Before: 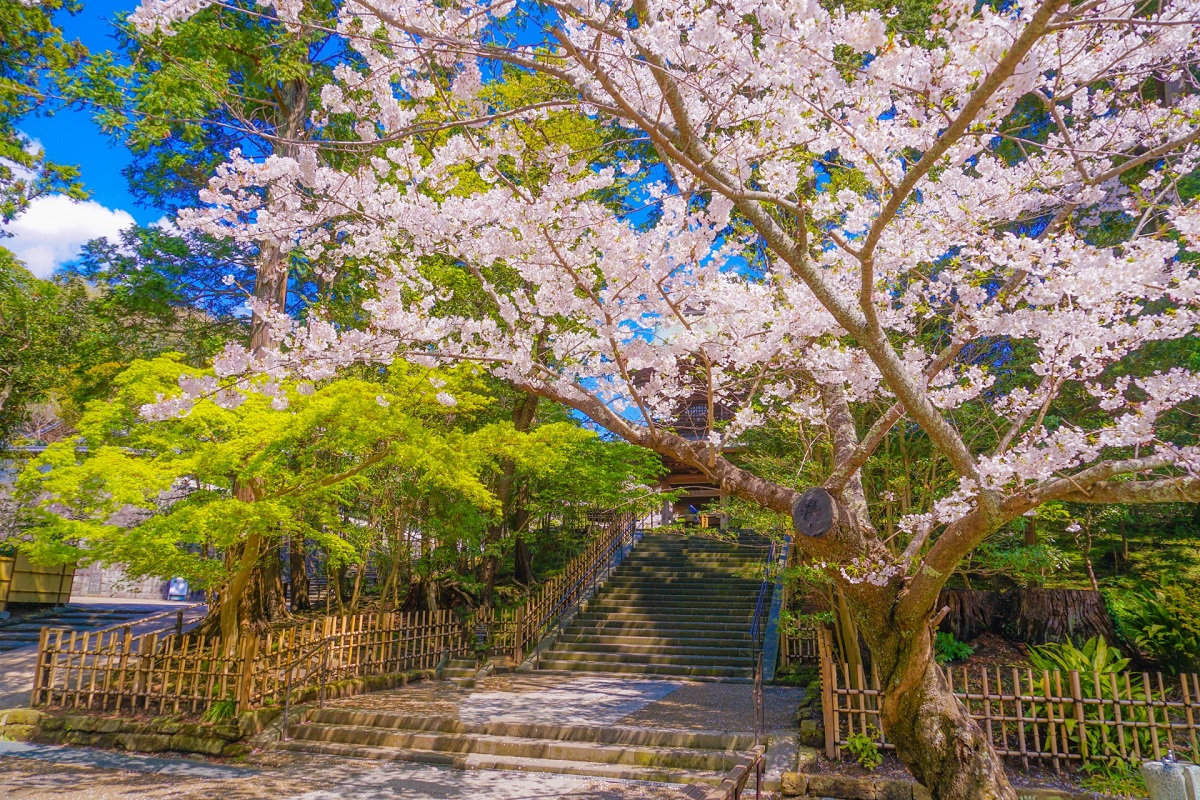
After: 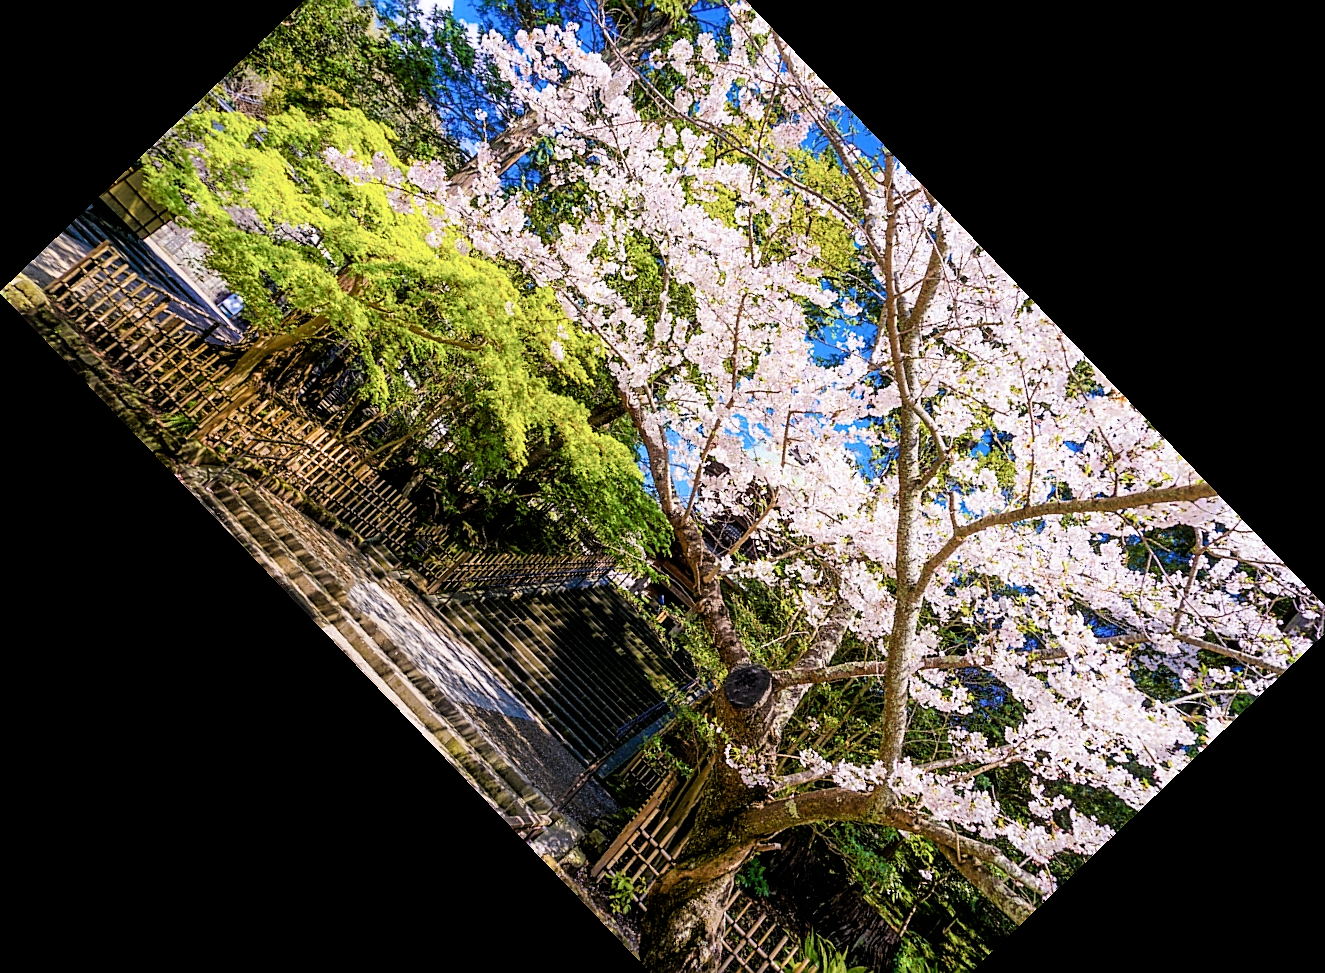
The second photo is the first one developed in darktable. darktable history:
white balance: red 0.978, blue 0.999
crop and rotate: angle -46.26°, top 16.234%, right 0.912%, bottom 11.704%
rotate and perspective: rotation -3°, crop left 0.031, crop right 0.968, crop top 0.07, crop bottom 0.93
sharpen: on, module defaults
exposure: compensate highlight preservation false
filmic rgb: black relative exposure -3.75 EV, white relative exposure 2.4 EV, dynamic range scaling -50%, hardness 3.42, latitude 30%, contrast 1.8
color balance rgb: perceptual saturation grading › global saturation -1%
